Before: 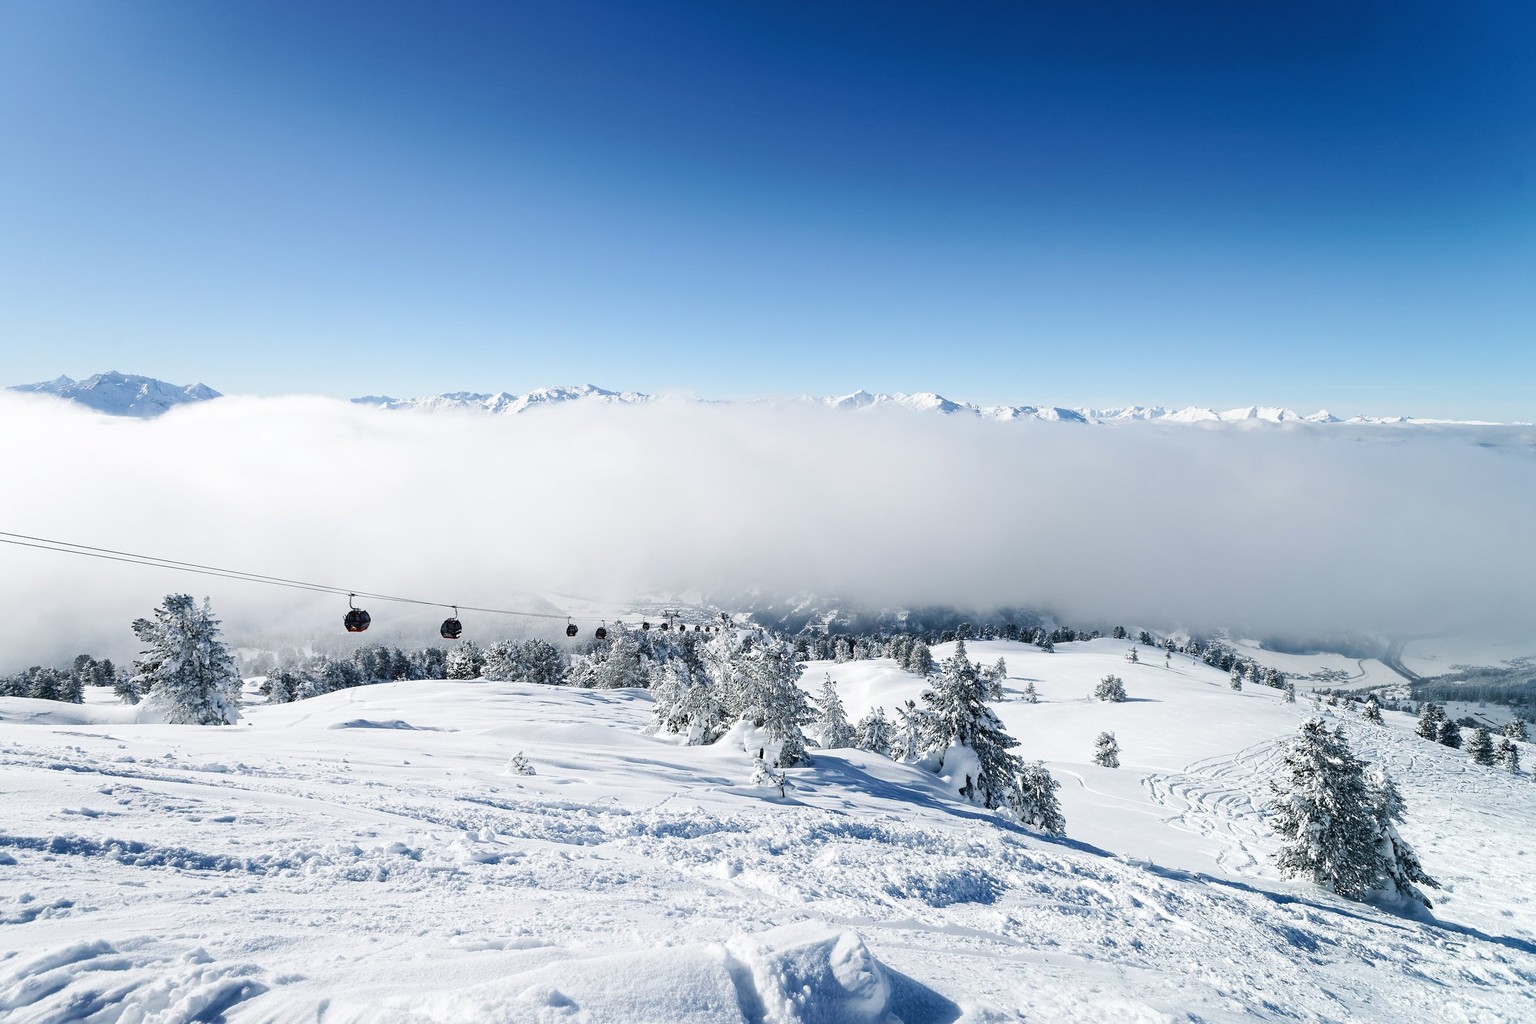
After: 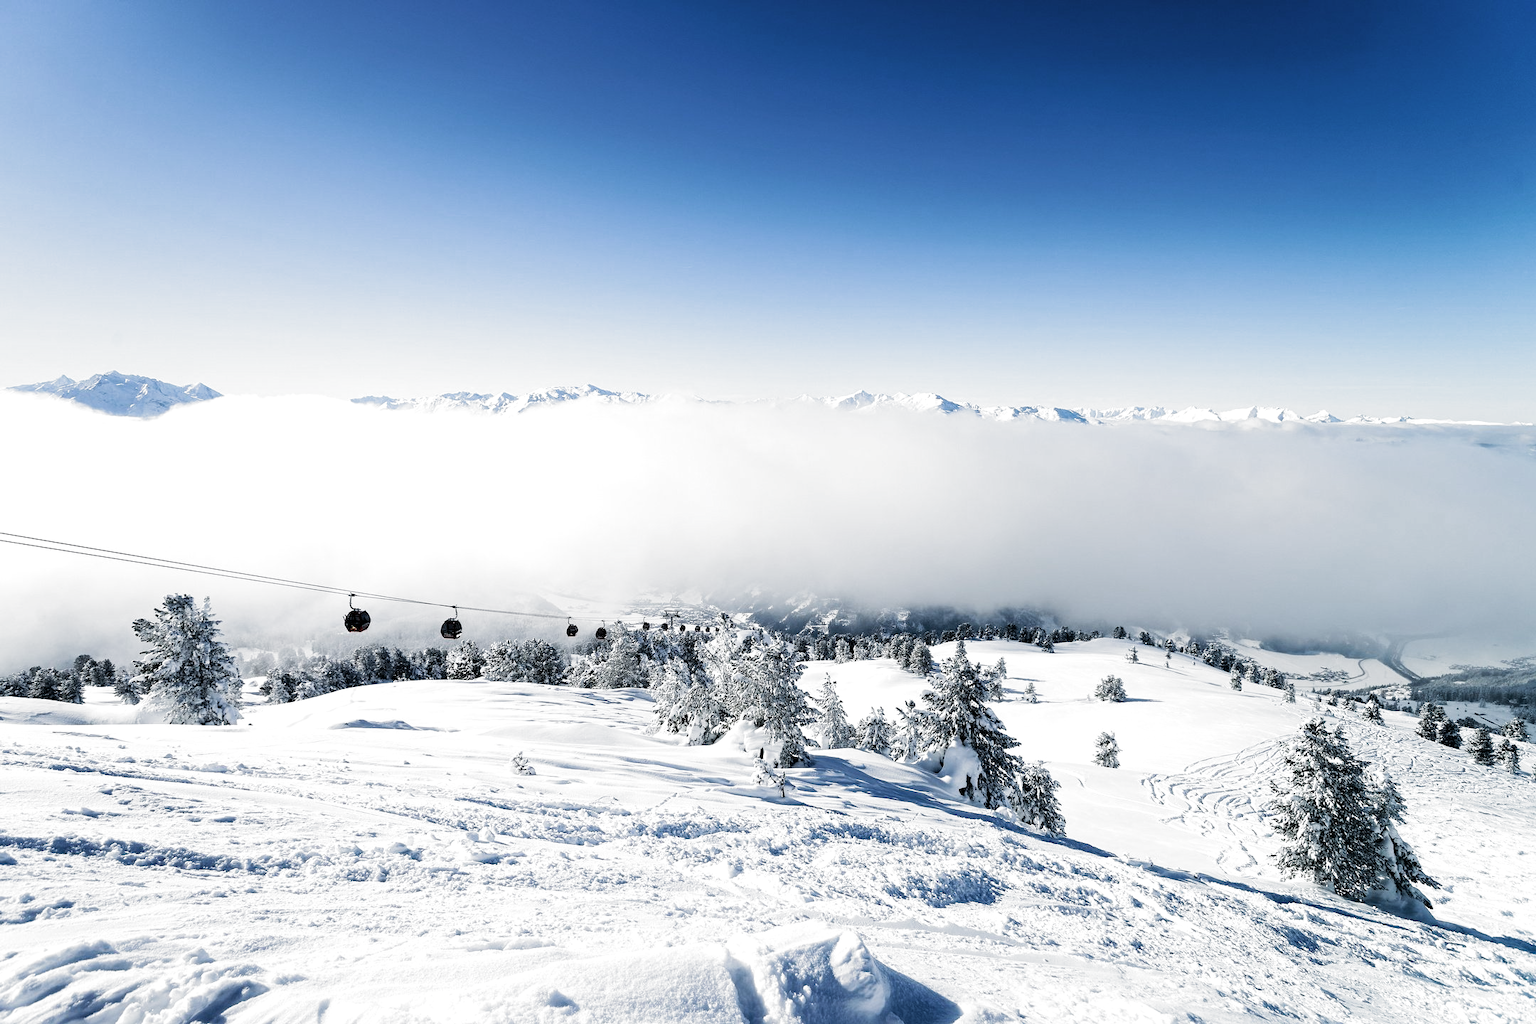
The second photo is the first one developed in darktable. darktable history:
filmic rgb: black relative exposure -8.2 EV, white relative exposure 2.2 EV, threshold 3 EV, hardness 7.11, latitude 75%, contrast 1.325, highlights saturation mix -2%, shadows ↔ highlights balance 30%, preserve chrominance RGB euclidean norm, color science v5 (2021), contrast in shadows safe, contrast in highlights safe, enable highlight reconstruction true
